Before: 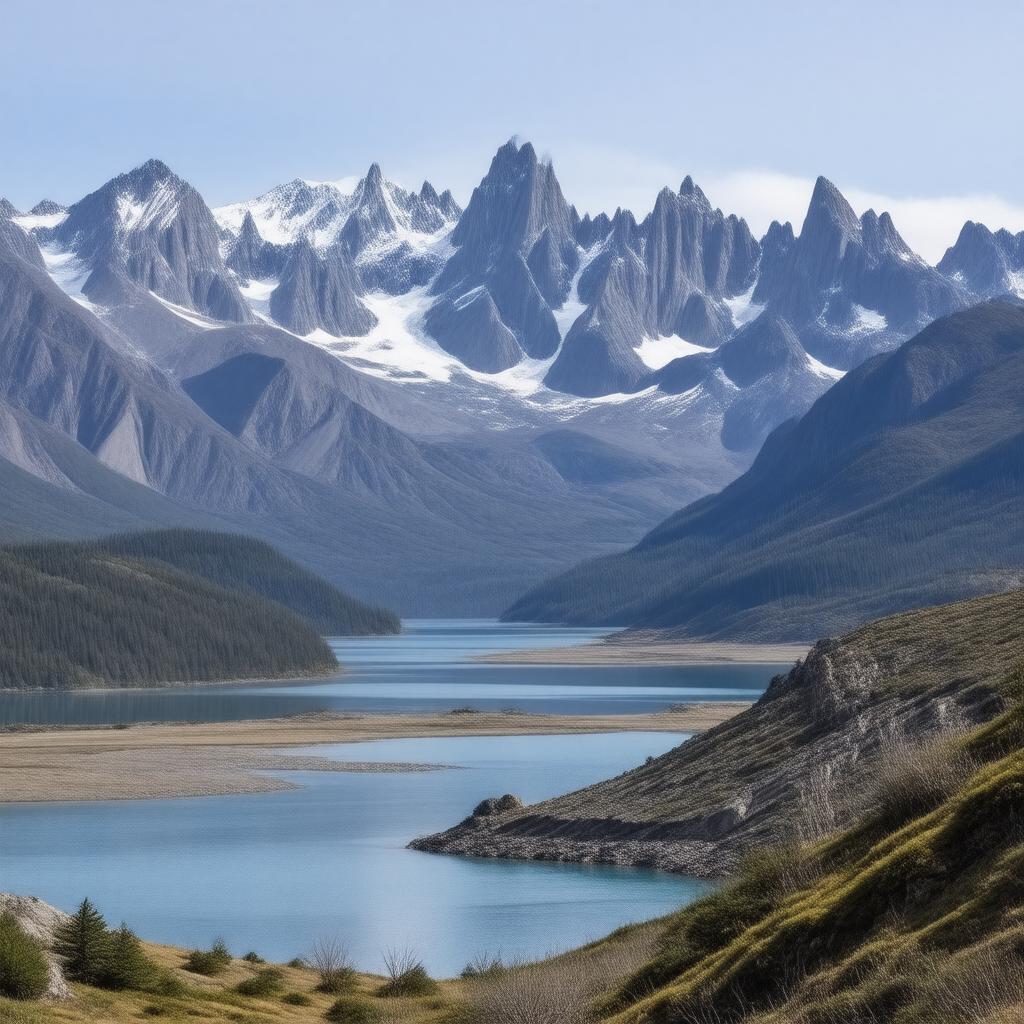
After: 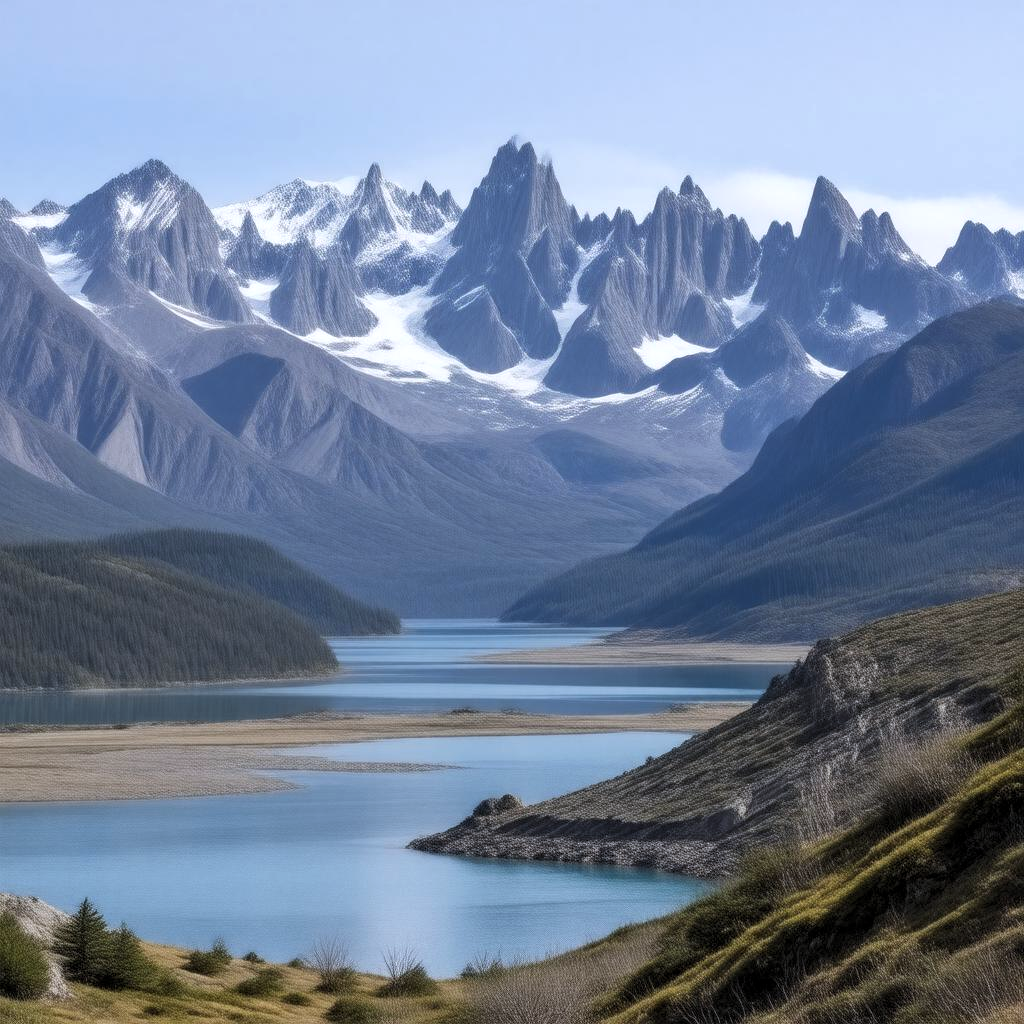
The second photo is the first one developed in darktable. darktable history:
levels: levels [0.031, 0.5, 0.969]
white balance: red 0.983, blue 1.036
